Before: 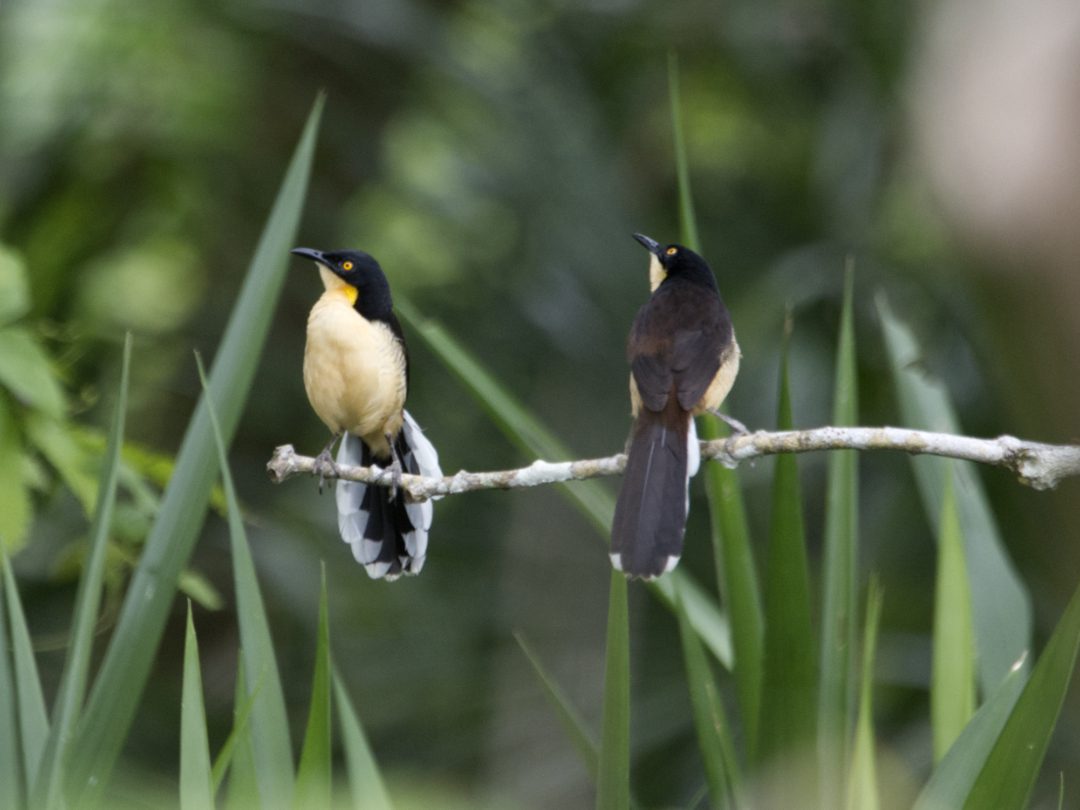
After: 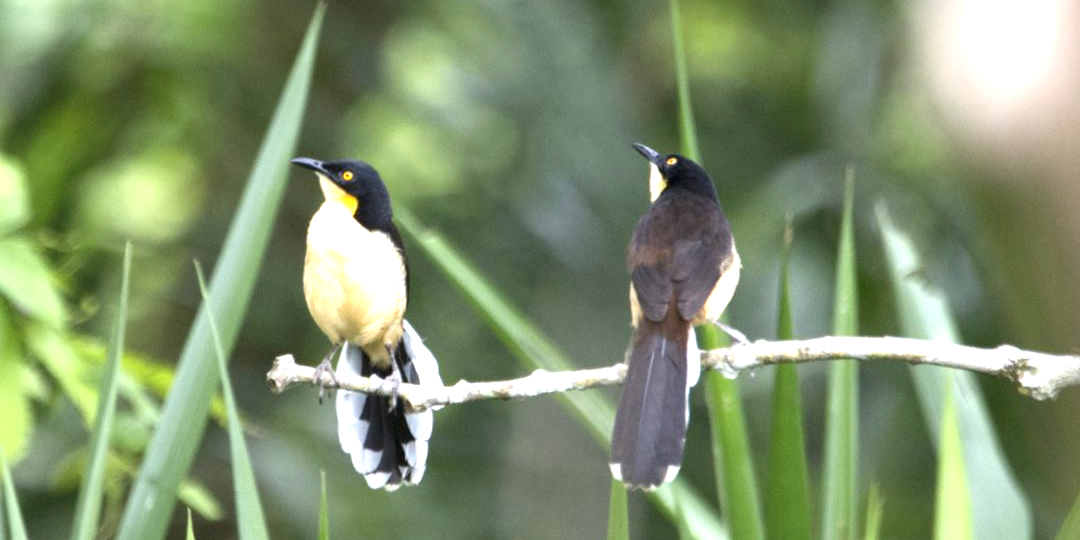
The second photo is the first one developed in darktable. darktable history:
crop: top 11.166%, bottom 22.168%
exposure: black level correction 0, exposure 1.45 EV, compensate exposure bias true, compensate highlight preservation false
